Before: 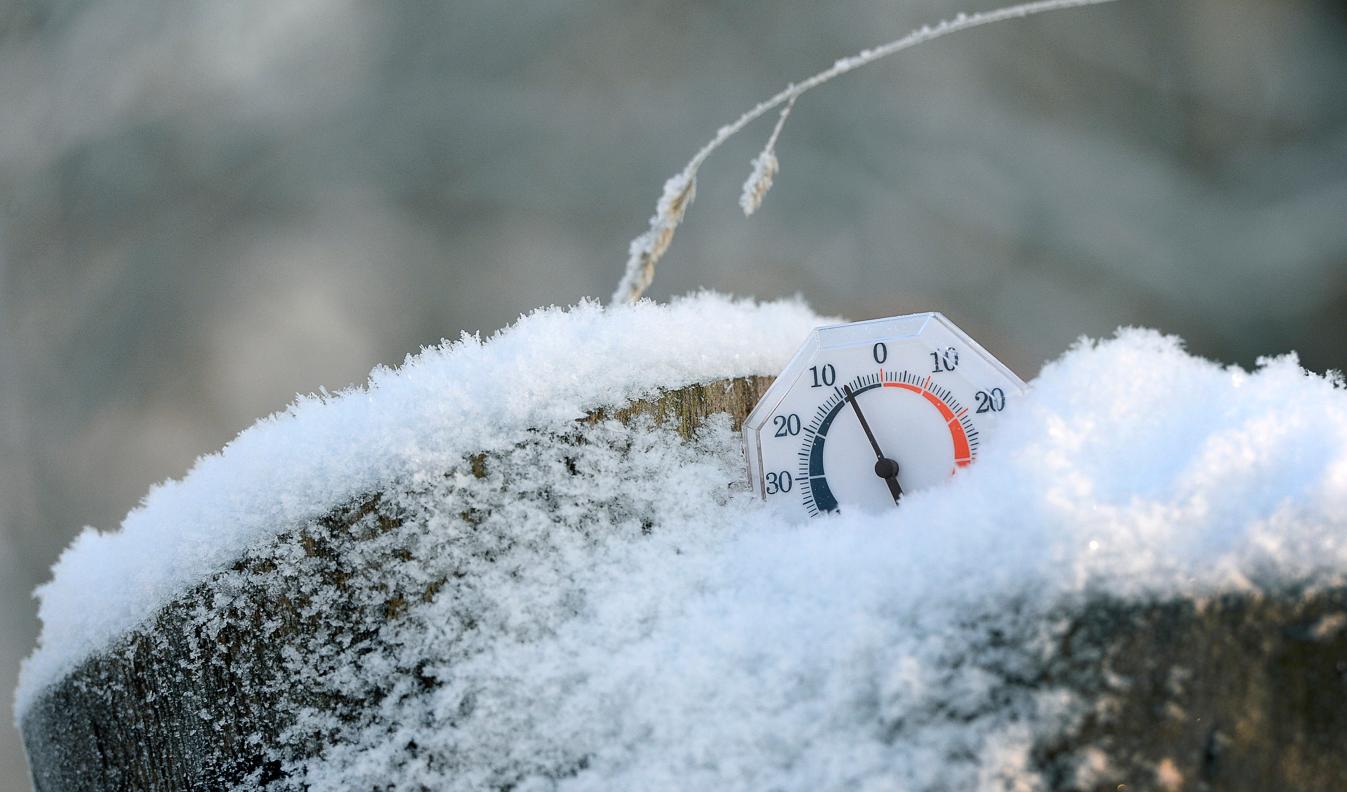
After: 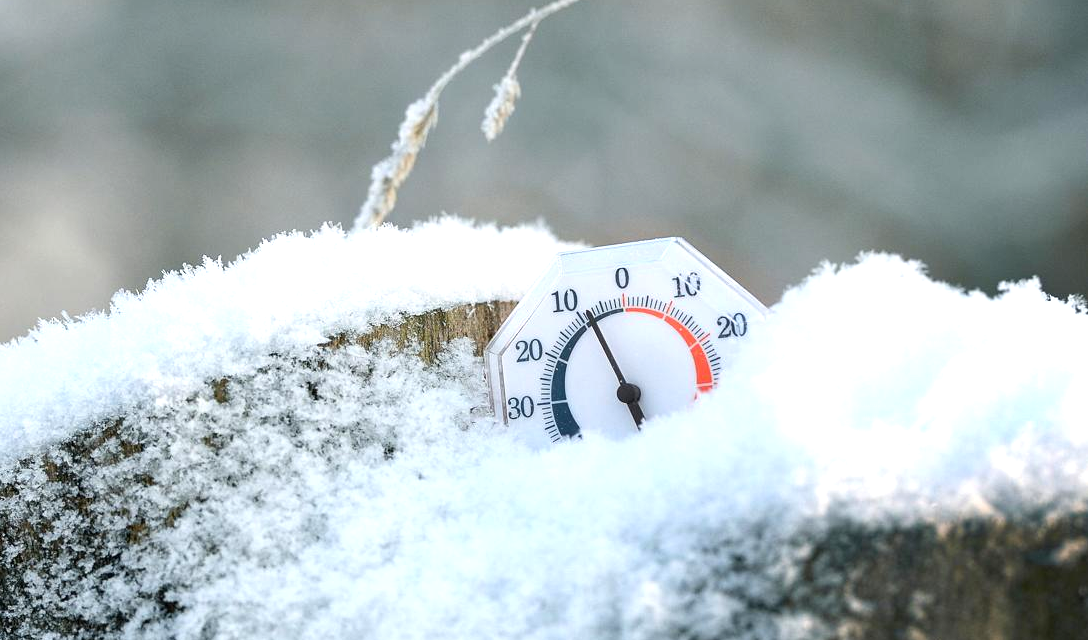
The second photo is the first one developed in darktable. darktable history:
crop: left 19.159%, top 9.58%, bottom 9.58%
exposure: exposure 0.6 EV, compensate highlight preservation false
